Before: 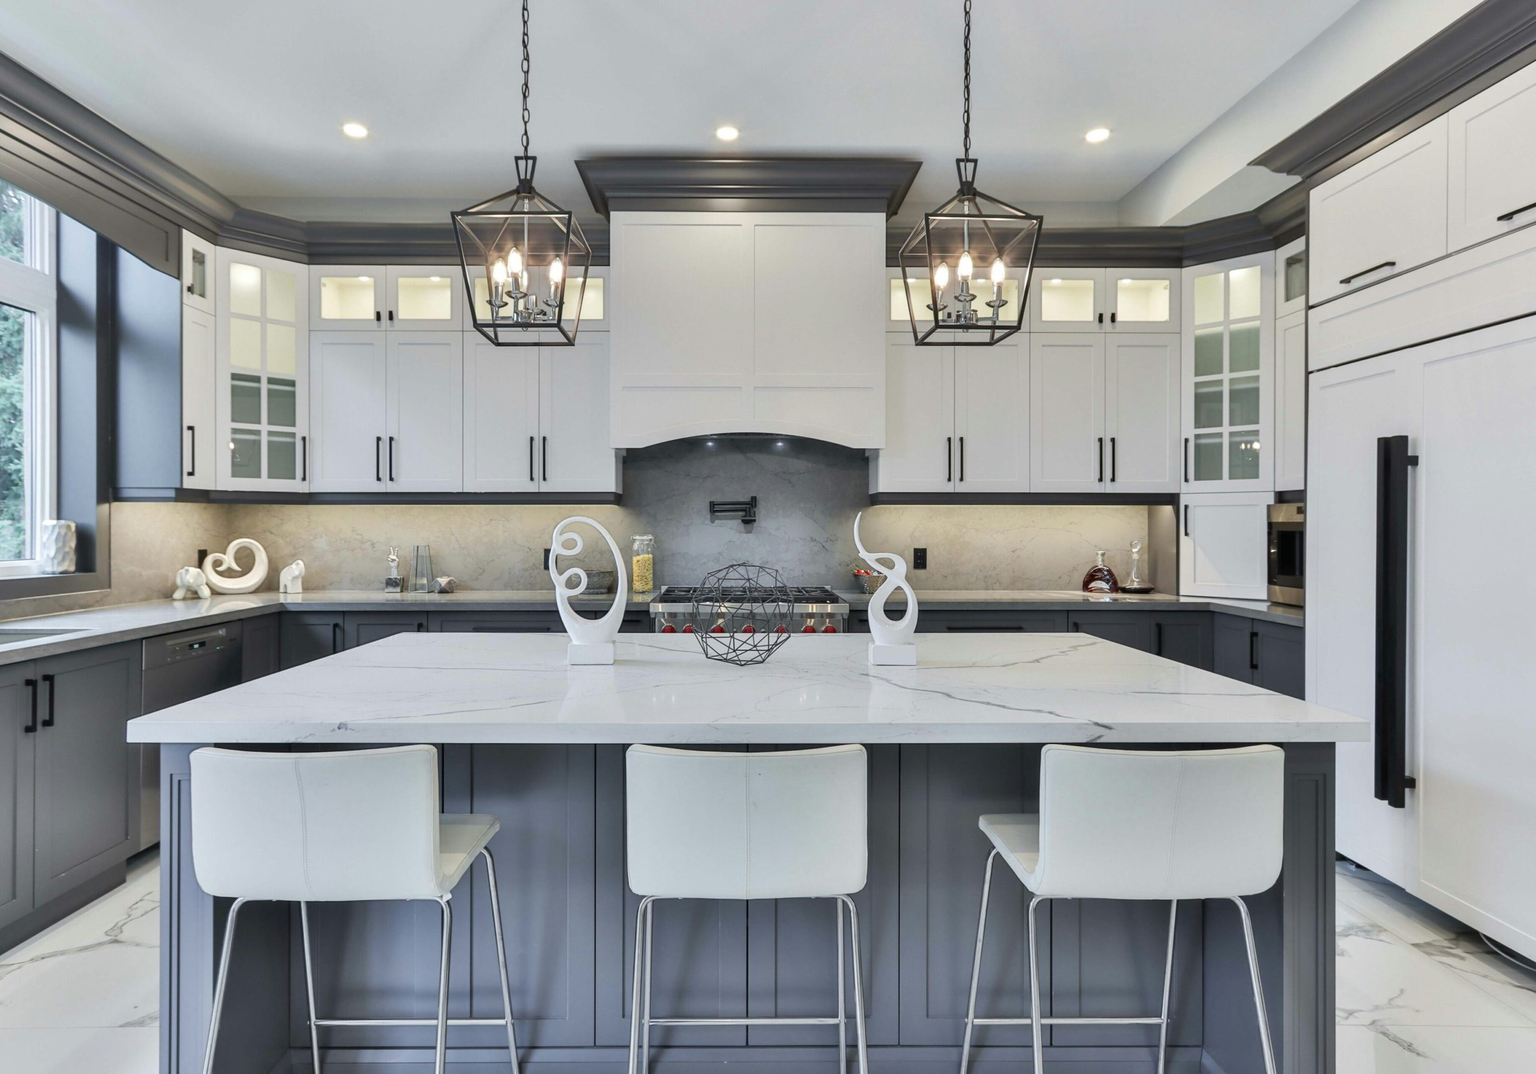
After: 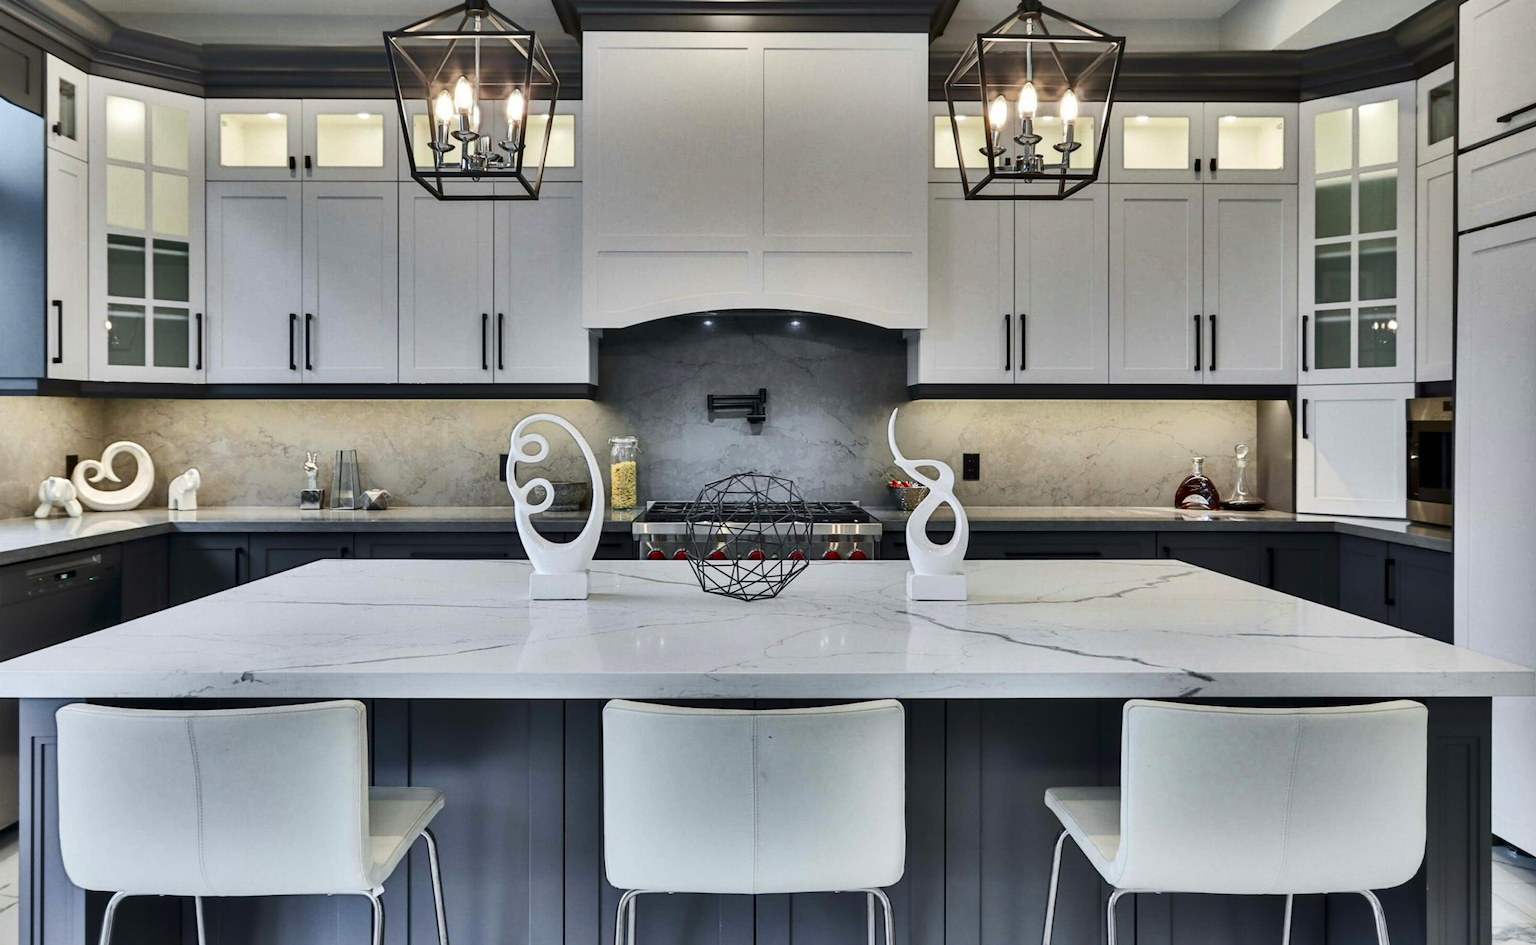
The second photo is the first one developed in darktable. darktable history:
crop: left 9.463%, top 17.396%, right 10.726%, bottom 12.365%
shadows and highlights: shadows 24.3, highlights -80.1, soften with gaussian
exposure: black level correction 0.001, compensate exposure bias true, compensate highlight preservation false
contrast brightness saturation: contrast 0.203, brightness -0.101, saturation 0.097
